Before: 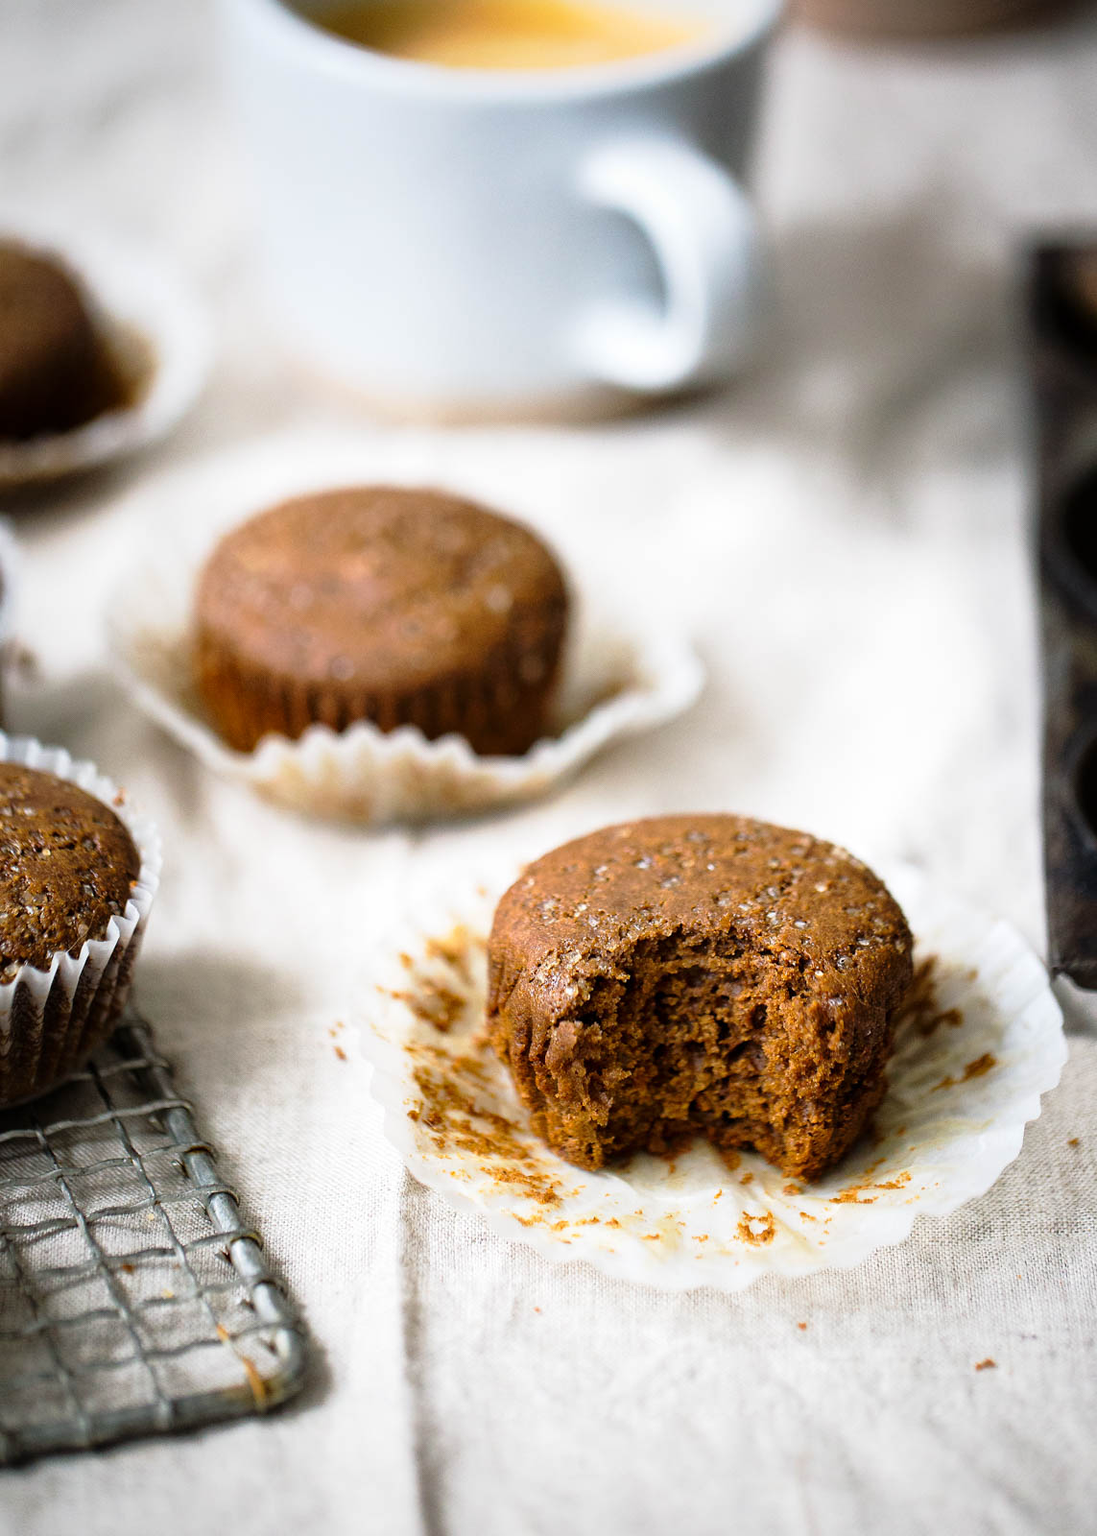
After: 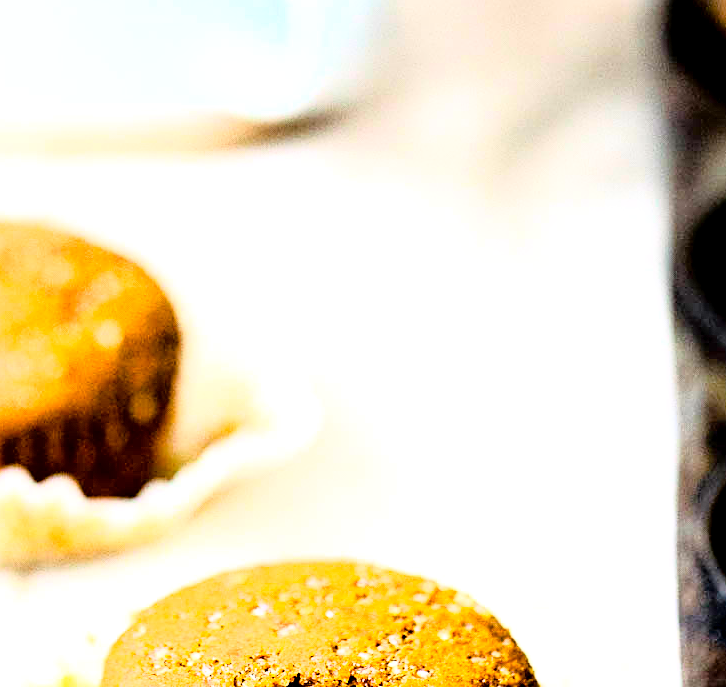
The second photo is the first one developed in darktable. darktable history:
color balance rgb: perceptual saturation grading › global saturation 29.461%
sharpen: on, module defaults
crop: left 35.991%, top 18.075%, right 0.429%, bottom 38.936%
exposure: black level correction 0.008, exposure 0.968 EV, compensate highlight preservation false
base curve: curves: ch0 [(0, 0) (0.012, 0.01) (0.073, 0.168) (0.31, 0.711) (0.645, 0.957) (1, 1)]
